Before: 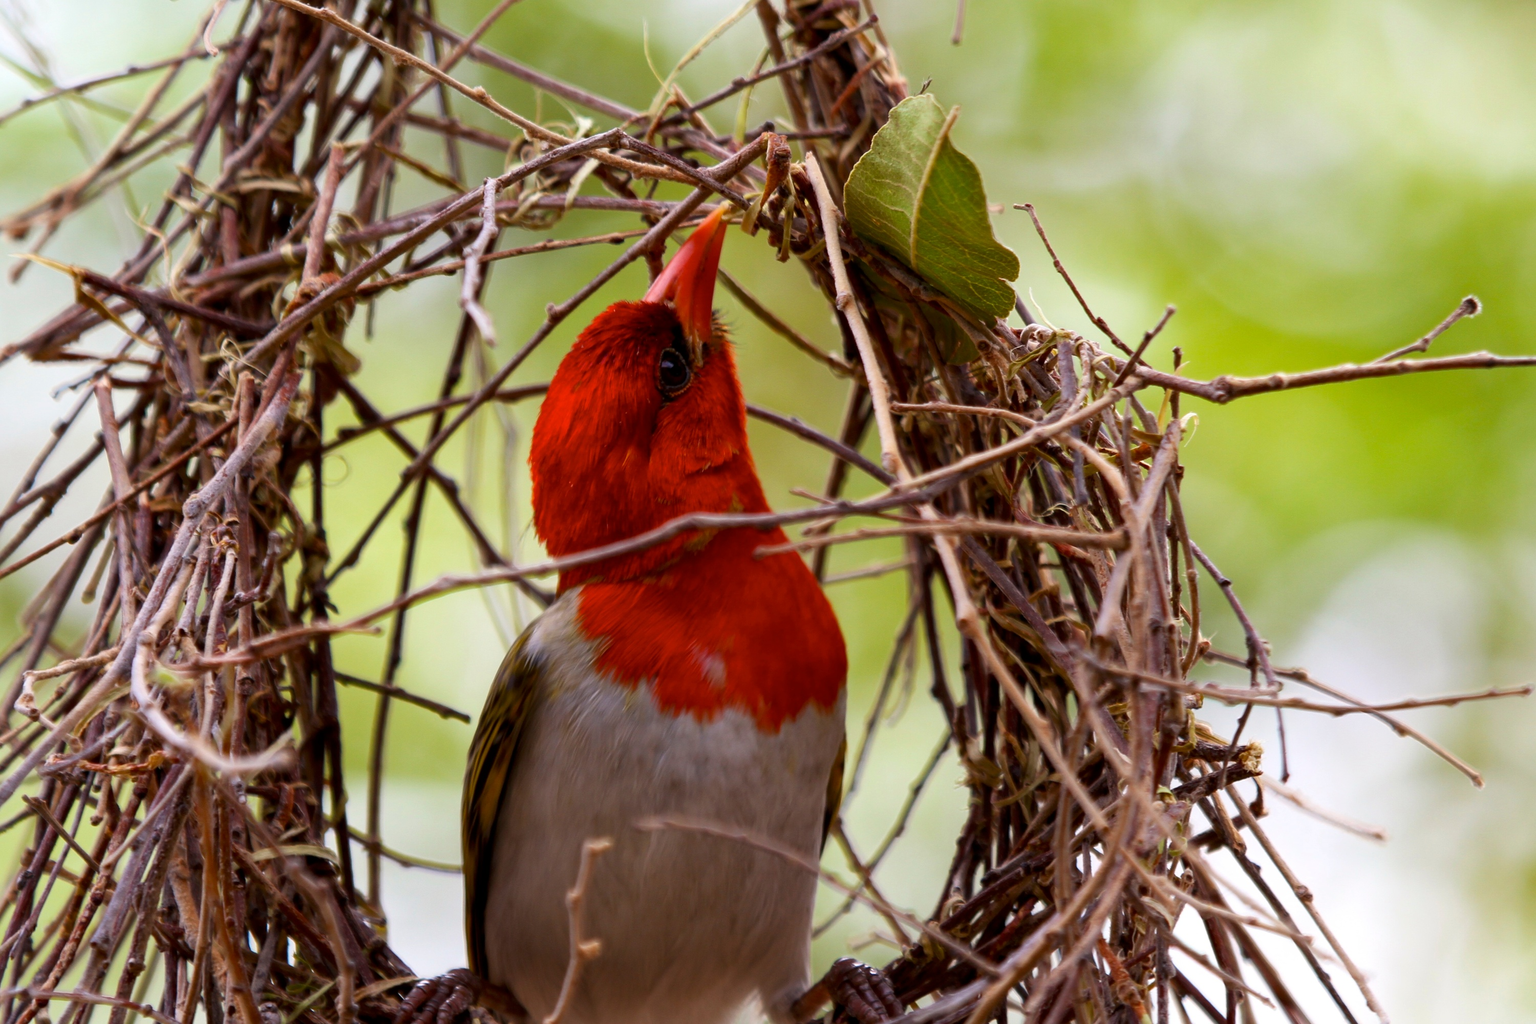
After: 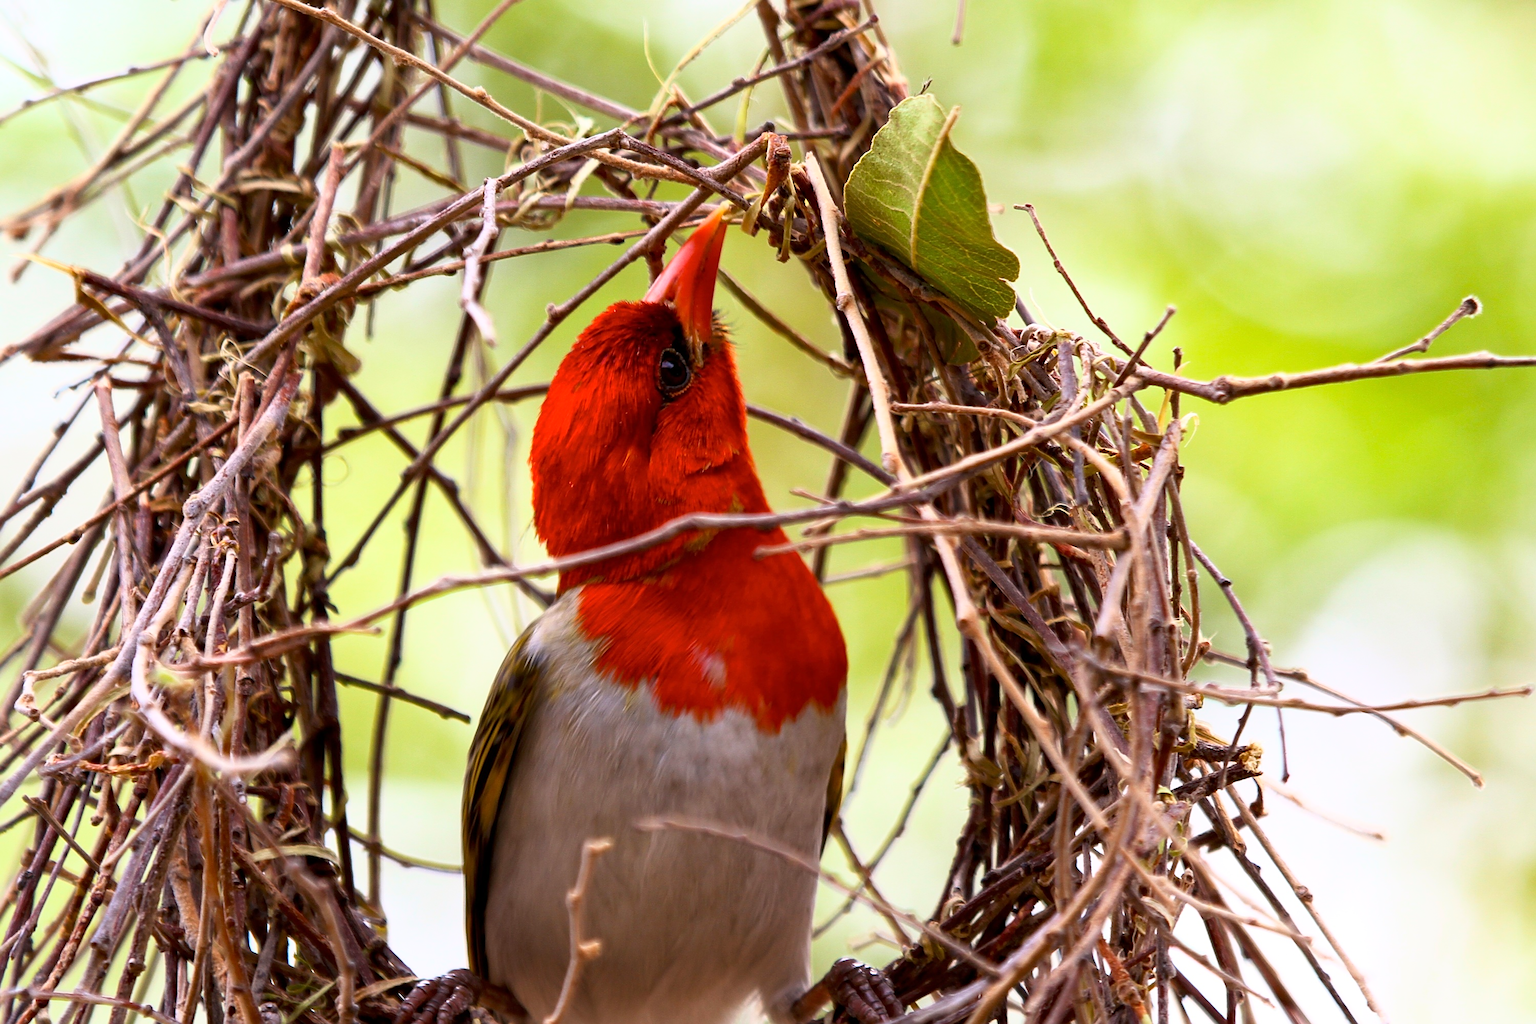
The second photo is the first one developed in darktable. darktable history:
base curve: curves: ch0 [(0, 0) (0.557, 0.834) (1, 1)]
color balance: contrast fulcrum 17.78%
sharpen: on, module defaults
